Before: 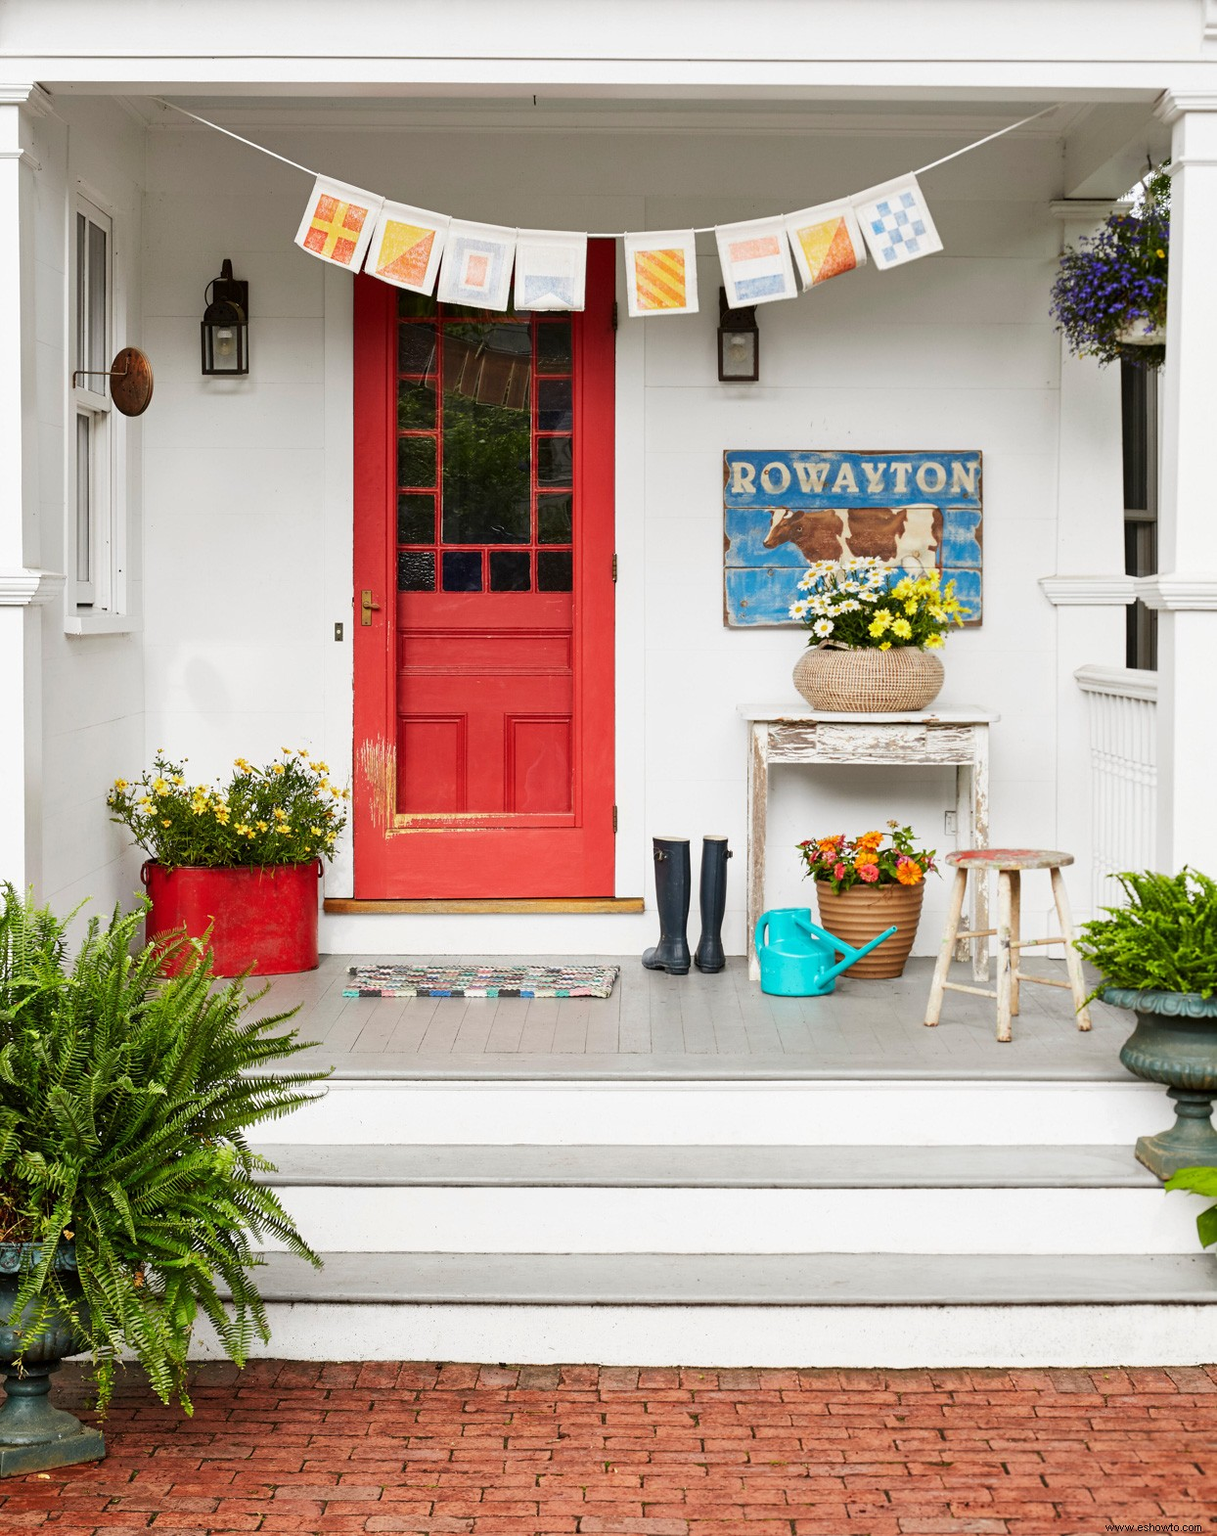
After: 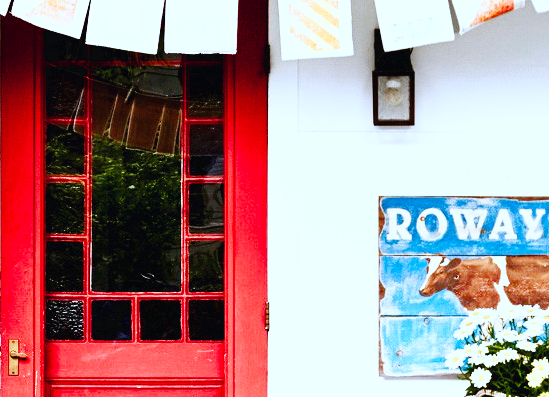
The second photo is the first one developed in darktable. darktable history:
color balance rgb: global offset › luminance -0.506%, linear chroma grading › shadows -1.985%, linear chroma grading › highlights -14.959%, linear chroma grading › global chroma -9.639%, linear chroma grading › mid-tones -10.444%, perceptual saturation grading › global saturation 20%, perceptual saturation grading › highlights -25.763%, perceptual saturation grading › shadows 49.679%, perceptual brilliance grading › global brilliance 14.344%, perceptual brilliance grading › shadows -34.513%
exposure: exposure -0.023 EV, compensate highlight preservation false
tone equalizer: edges refinement/feathering 500, mask exposure compensation -1.57 EV, preserve details no
crop: left 29.043%, top 16.824%, right 26.758%, bottom 57.856%
color correction: highlights a* -1.86, highlights b* -18.64
base curve: curves: ch0 [(0, 0.003) (0.001, 0.002) (0.006, 0.004) (0.02, 0.022) (0.048, 0.086) (0.094, 0.234) (0.162, 0.431) (0.258, 0.629) (0.385, 0.8) (0.548, 0.918) (0.751, 0.988) (1, 1)], preserve colors none
